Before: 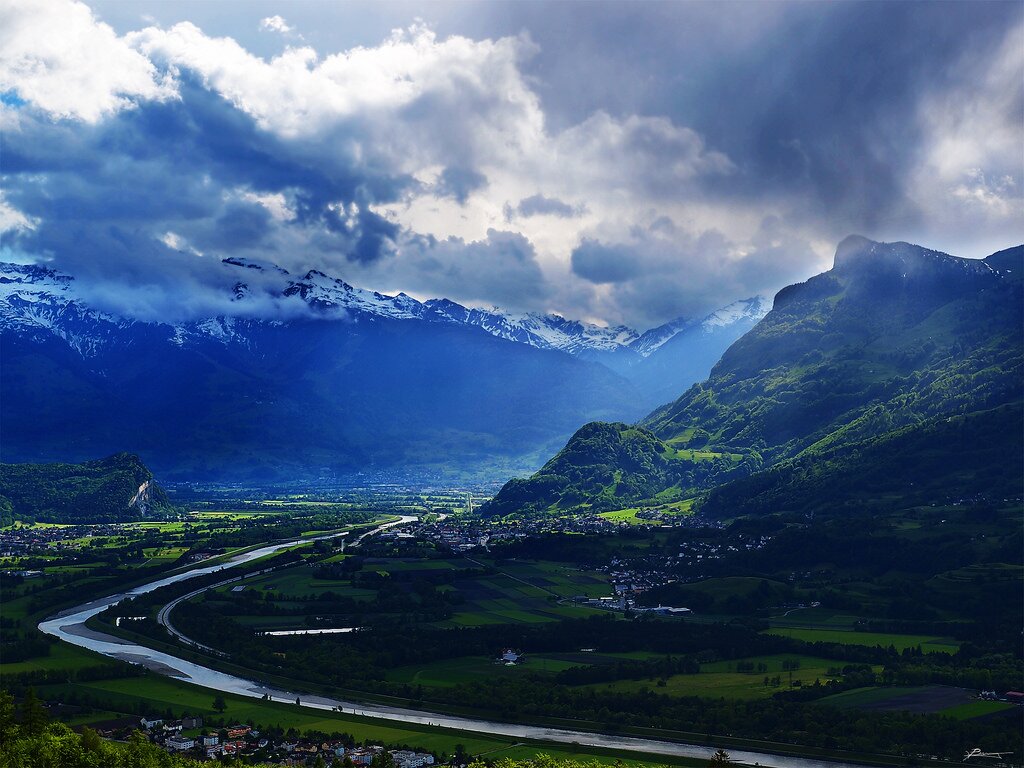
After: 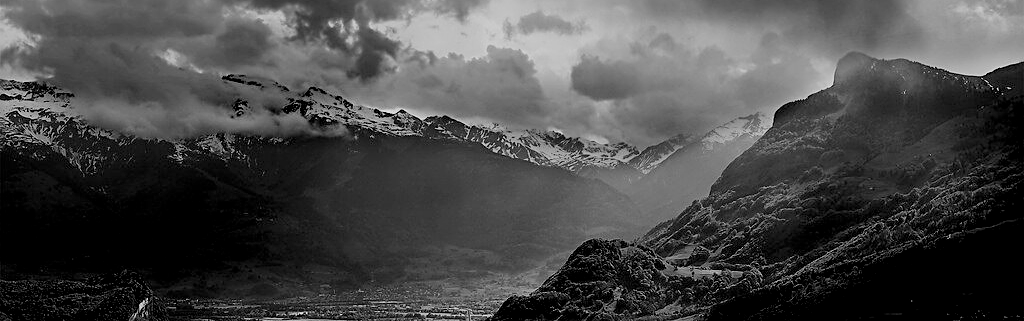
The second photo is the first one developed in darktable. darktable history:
sharpen: on, module defaults
exposure: black level correction 0.009, exposure -0.159 EV, compensate highlight preservation false
global tonemap: drago (0.7, 100)
color balance rgb: perceptual saturation grading › global saturation 20%, global vibrance 20%
monochrome: on, module defaults
crop and rotate: top 23.84%, bottom 34.294%
rgb levels: levels [[0.01, 0.419, 0.839], [0, 0.5, 1], [0, 0.5, 1]]
contrast brightness saturation: contrast 0.1, brightness -0.26, saturation 0.14
